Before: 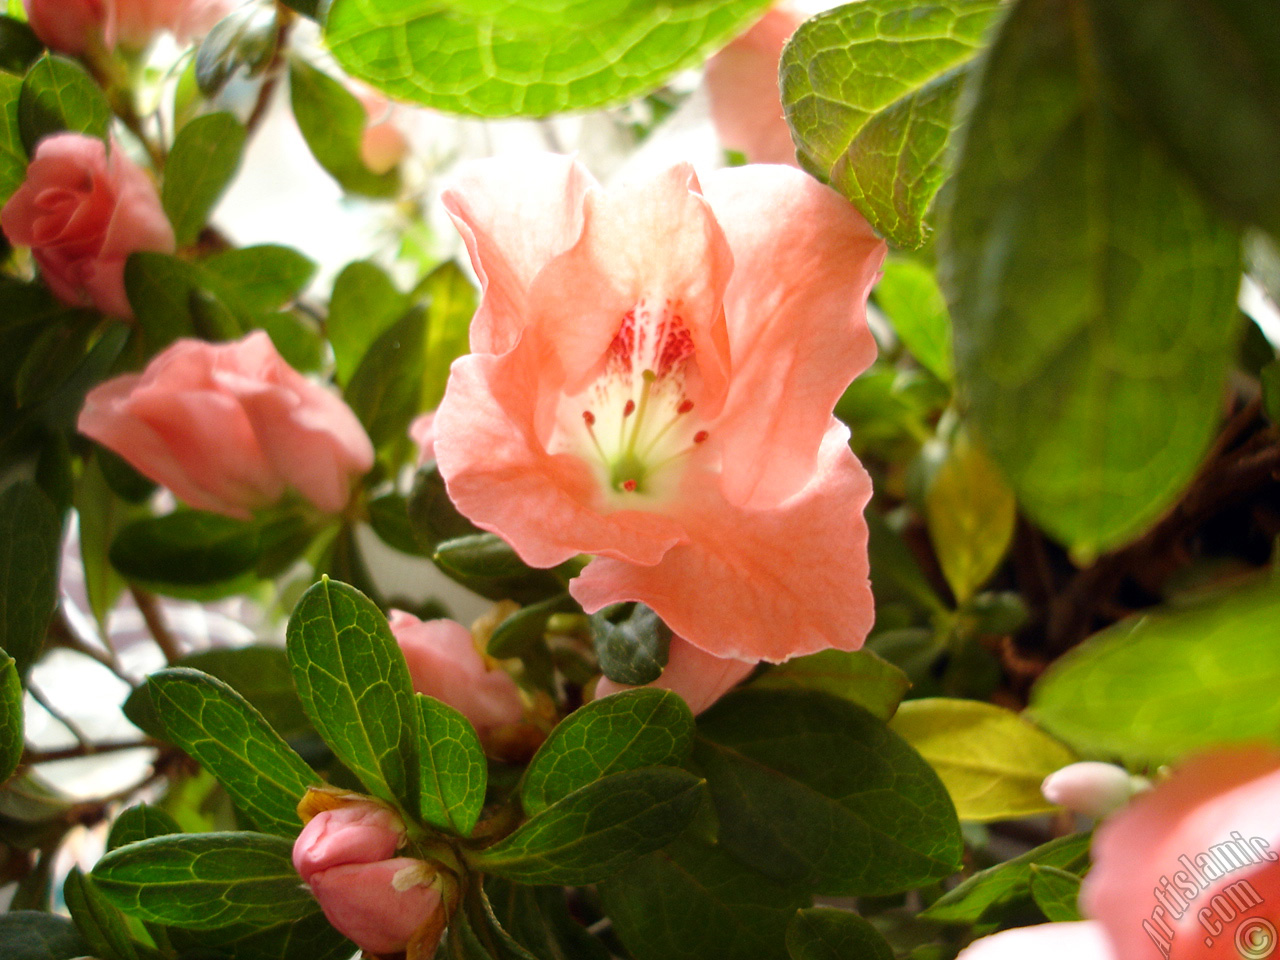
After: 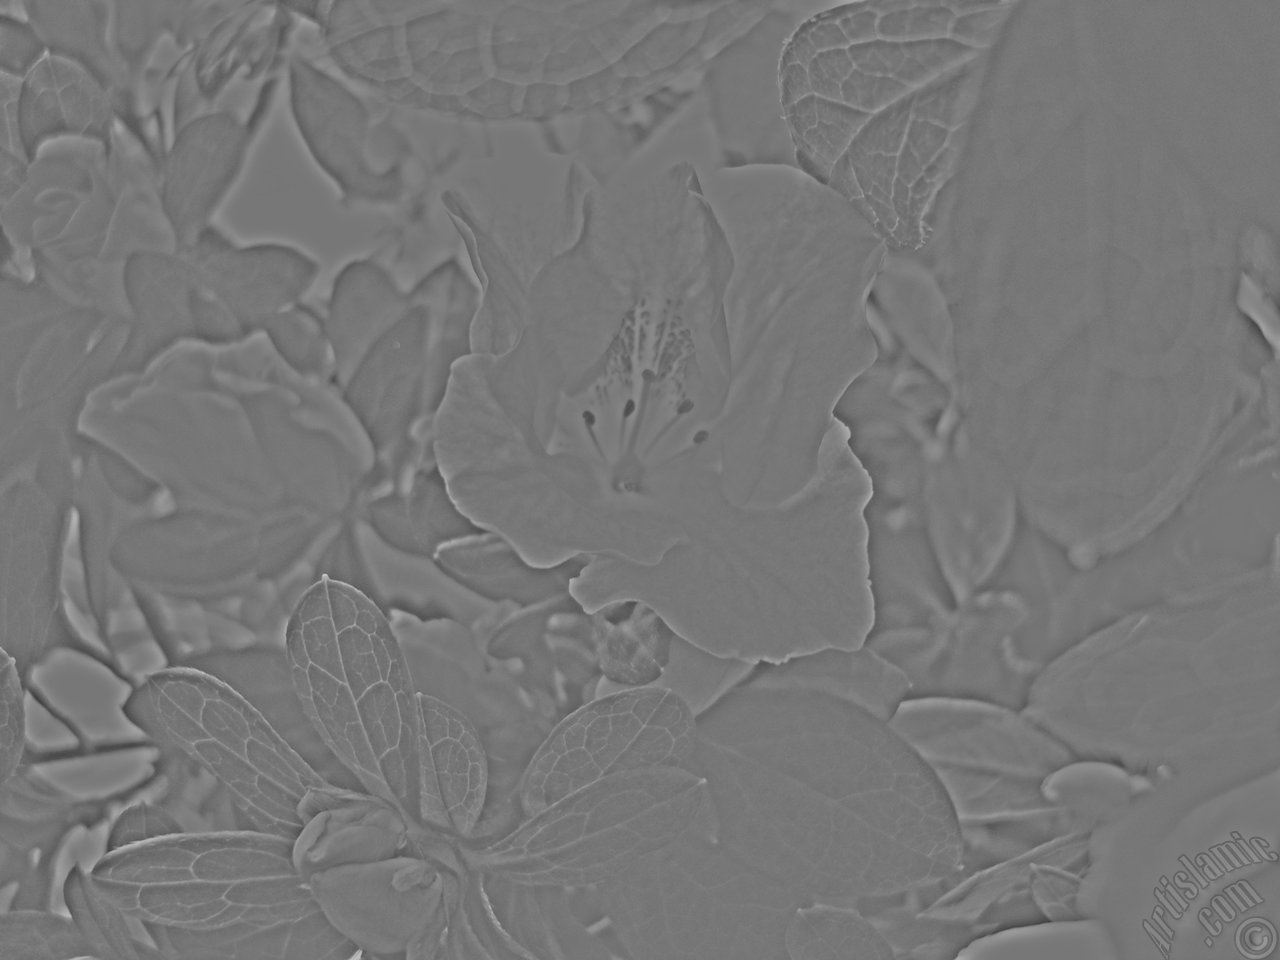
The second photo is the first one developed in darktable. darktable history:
shadows and highlights: radius 108.52, shadows 40.68, highlights -72.88, low approximation 0.01, soften with gaussian
color zones: curves: ch1 [(0, -0.394) (0.143, -0.394) (0.286, -0.394) (0.429, -0.392) (0.571, -0.391) (0.714, -0.391) (0.857, -0.391) (1, -0.394)]
highpass: sharpness 25.84%, contrast boost 14.94%
